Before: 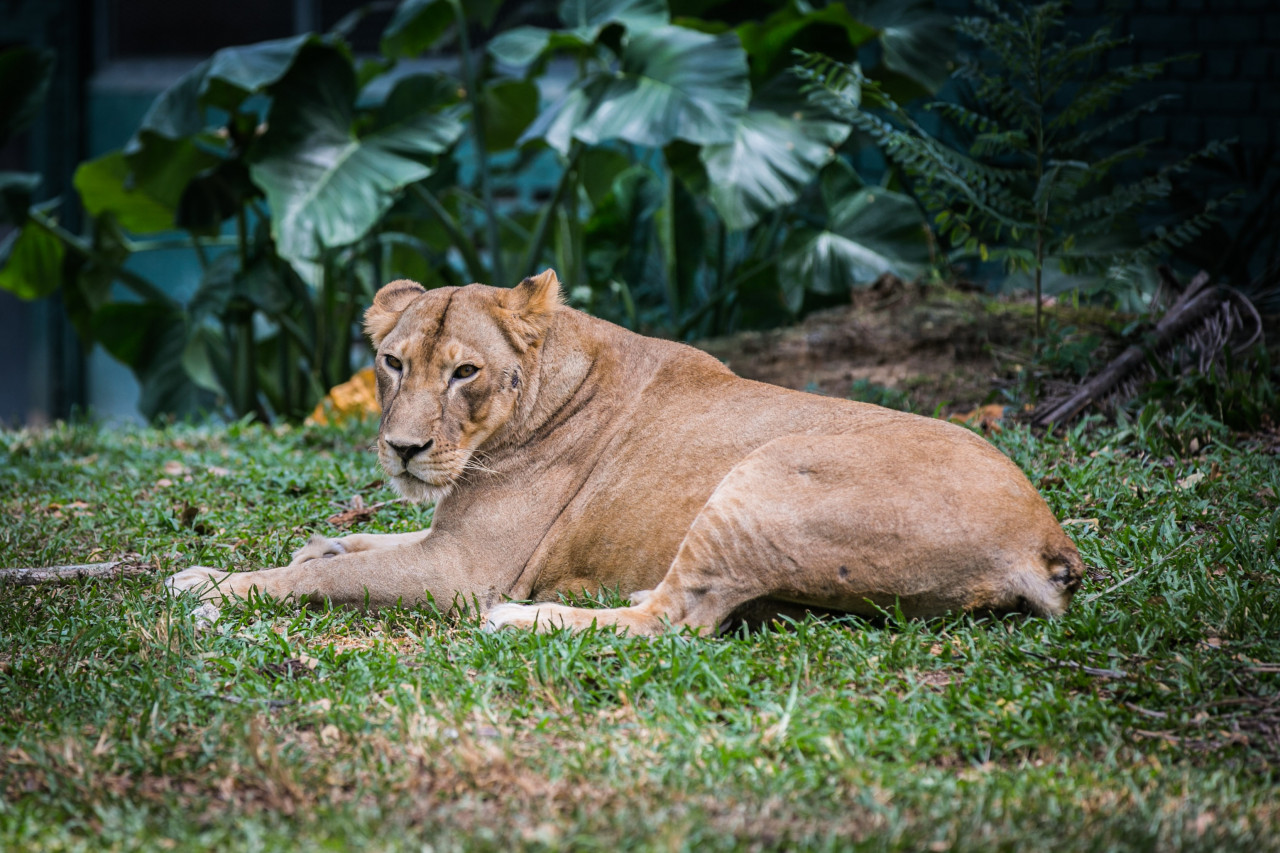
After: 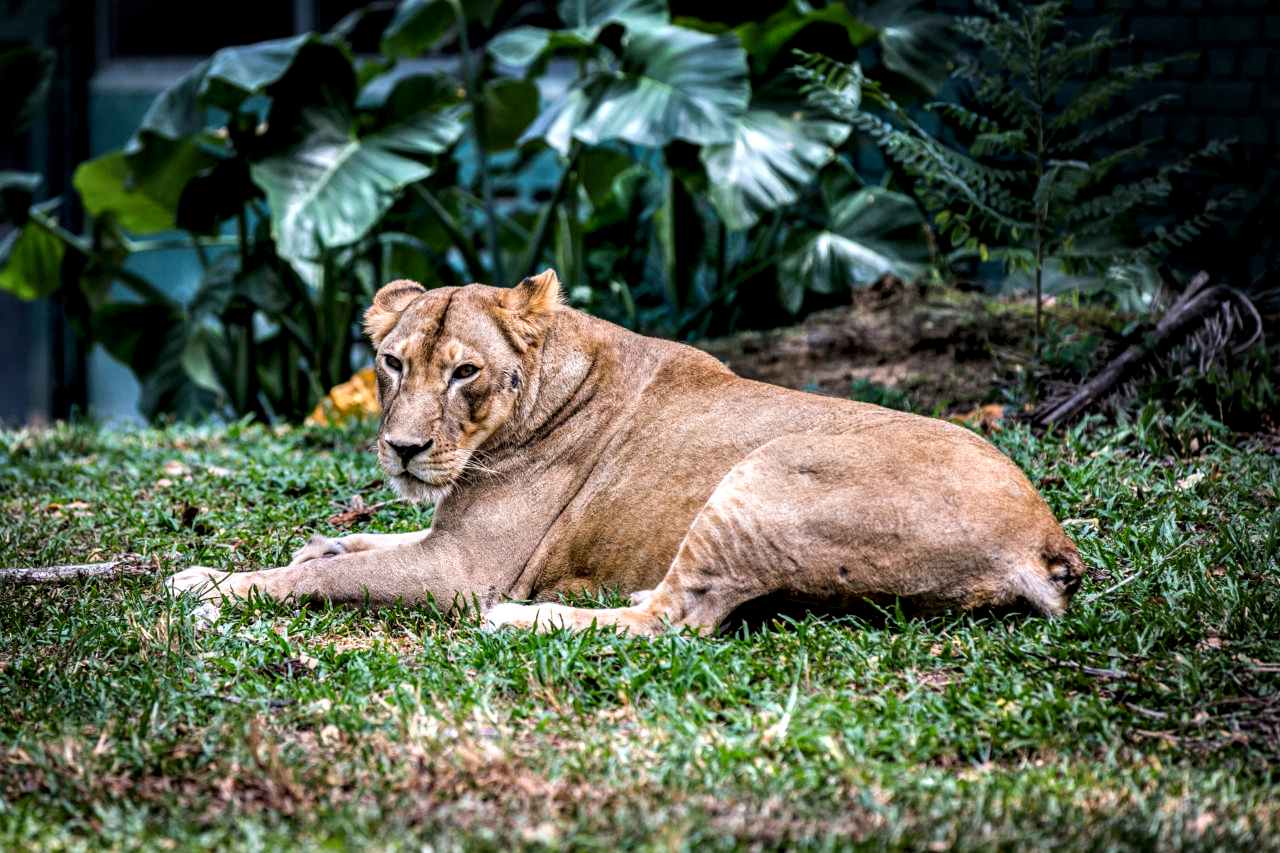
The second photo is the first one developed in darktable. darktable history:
local contrast: on, module defaults
contrast equalizer: y [[0.6 ×6], [0.55 ×6], [0 ×6], [0 ×6], [0 ×6]]
